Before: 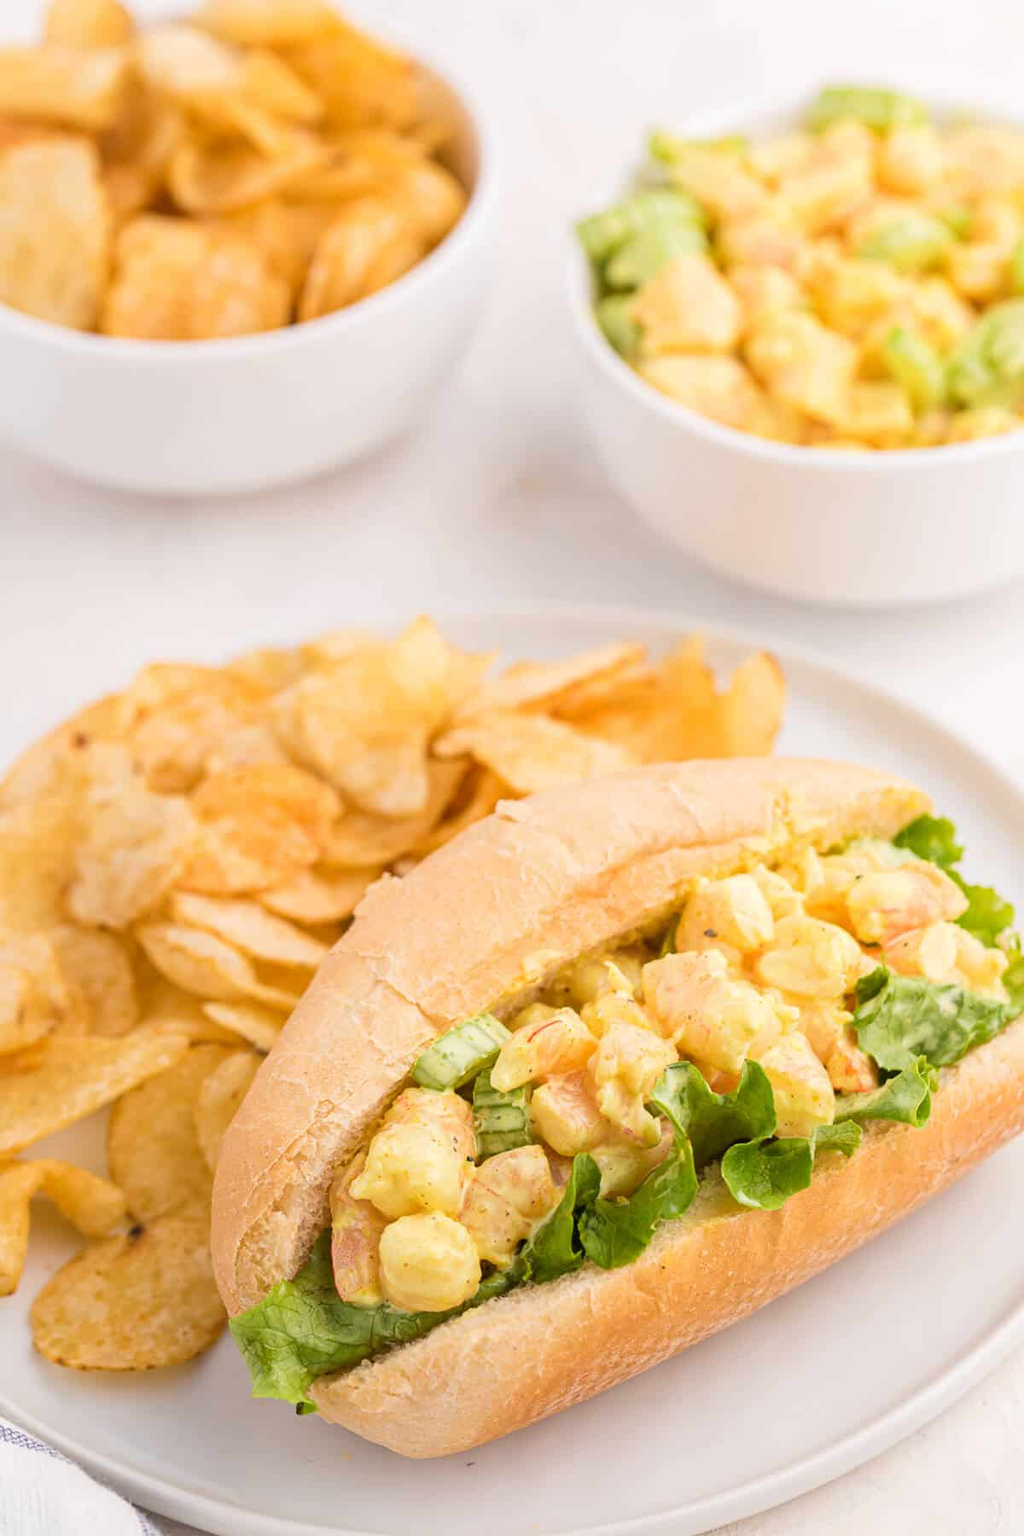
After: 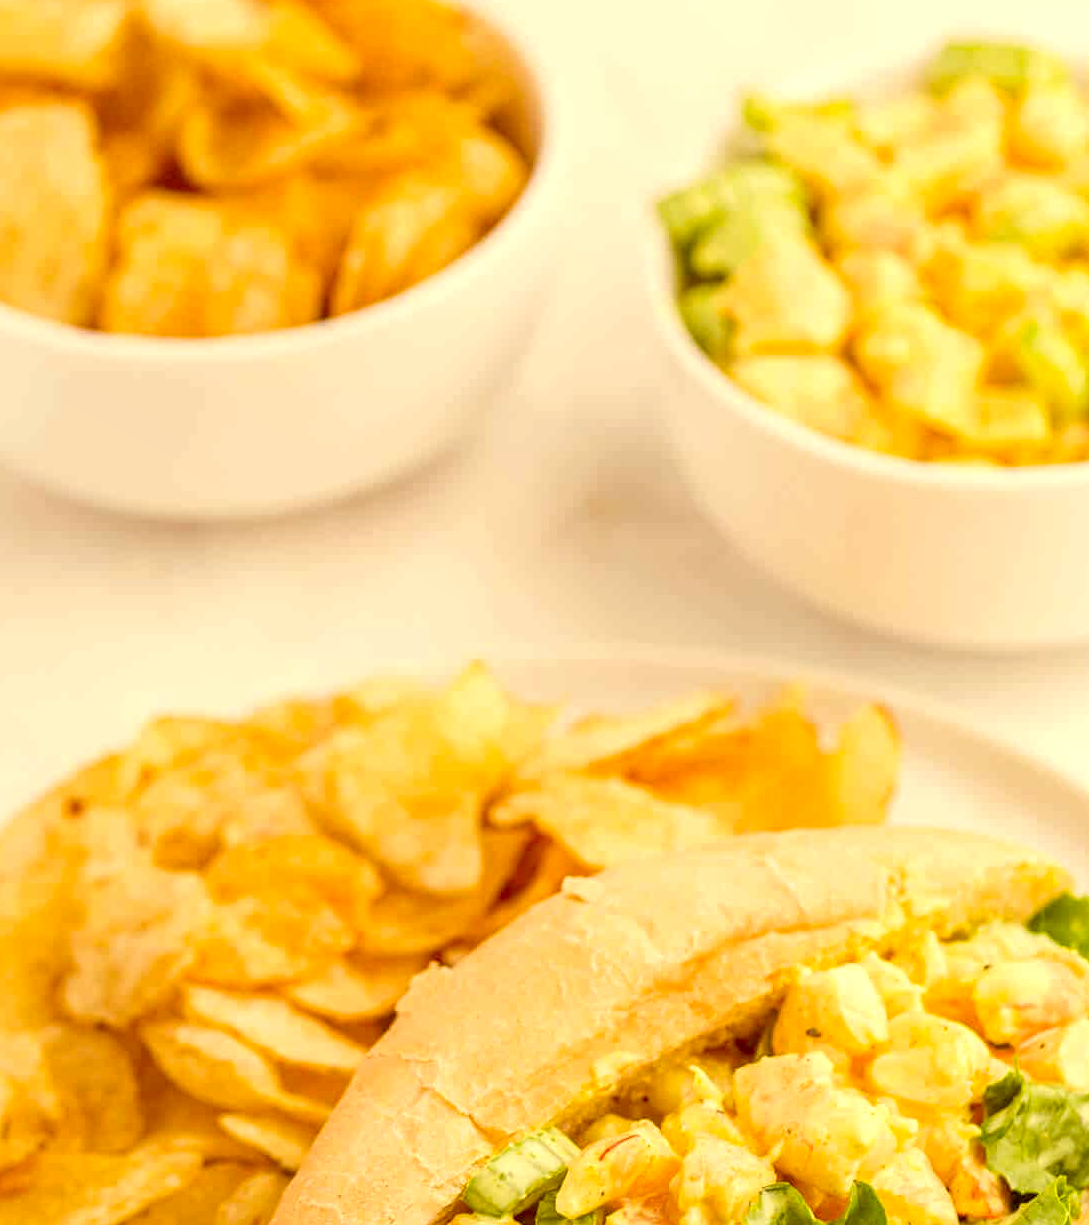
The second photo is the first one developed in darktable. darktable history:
crop: left 1.59%, top 3.426%, right 7.588%, bottom 28.504%
exposure: black level correction 0.009, exposure 0.111 EV, compensate exposure bias true, compensate highlight preservation false
local contrast: on, module defaults
color correction: highlights a* 1.11, highlights b* 24.31, shadows a* 15.47, shadows b* 24.81
